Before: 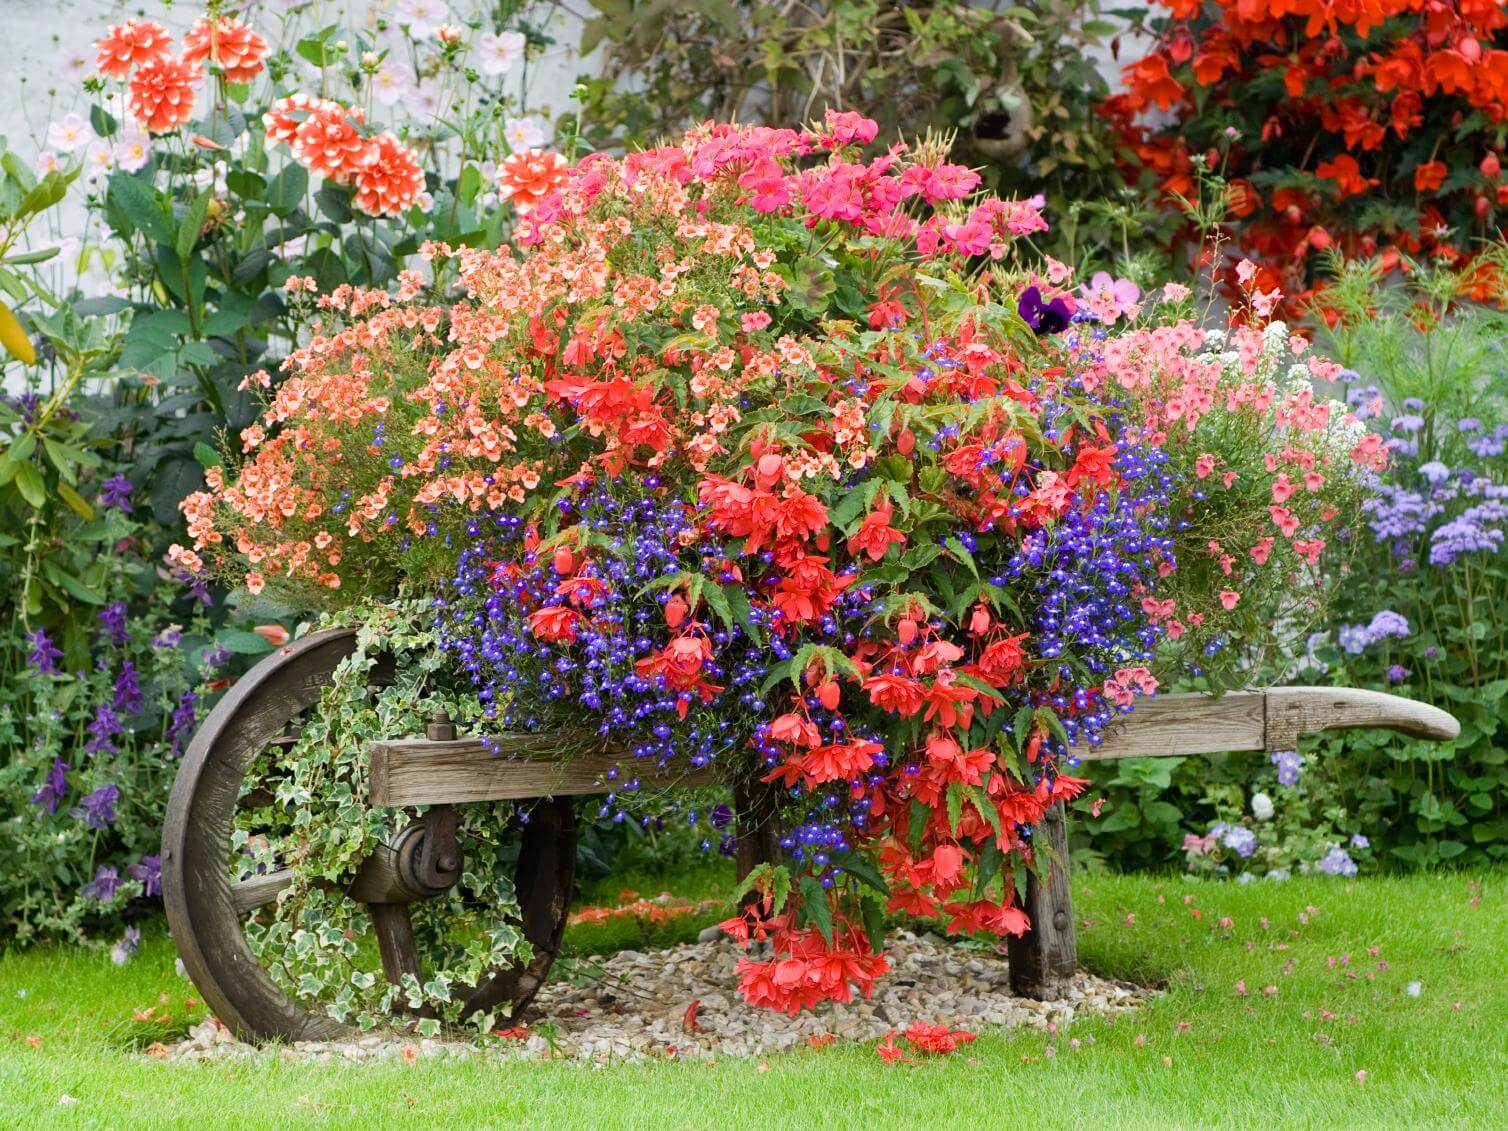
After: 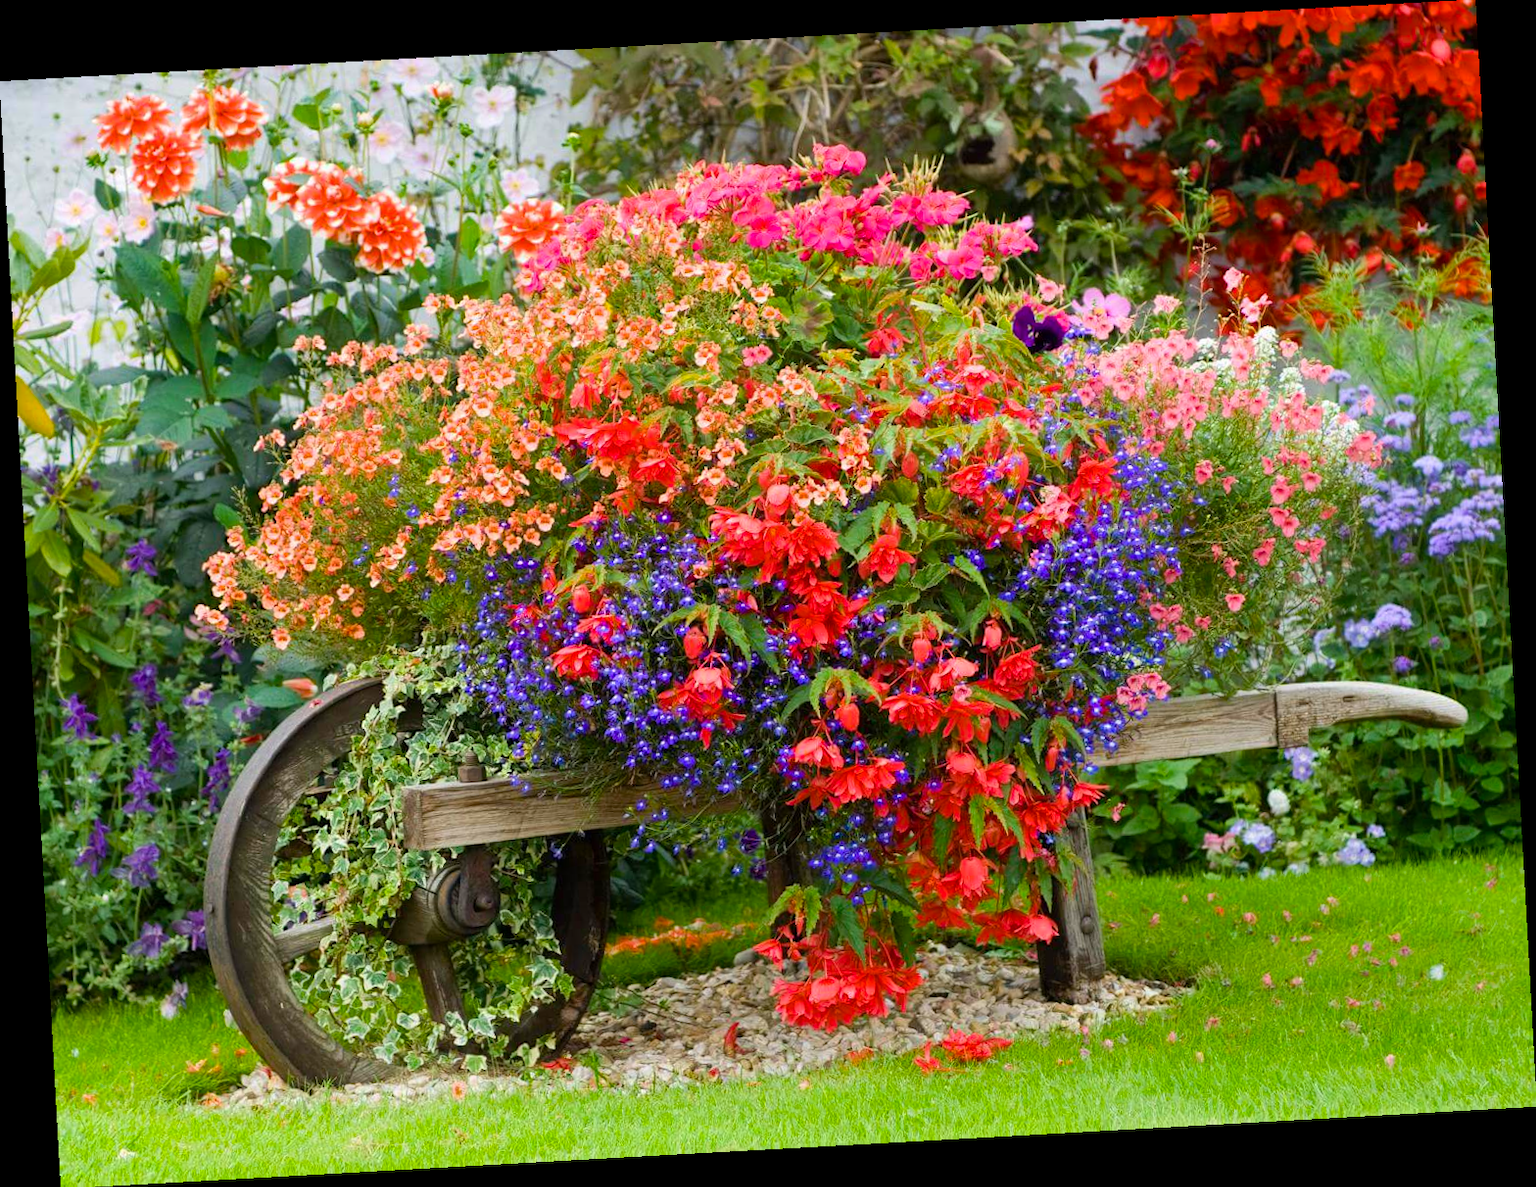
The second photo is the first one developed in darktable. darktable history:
rotate and perspective: rotation -3.18°, automatic cropping off
color balance rgb: perceptual saturation grading › global saturation 20%, global vibrance 20%
